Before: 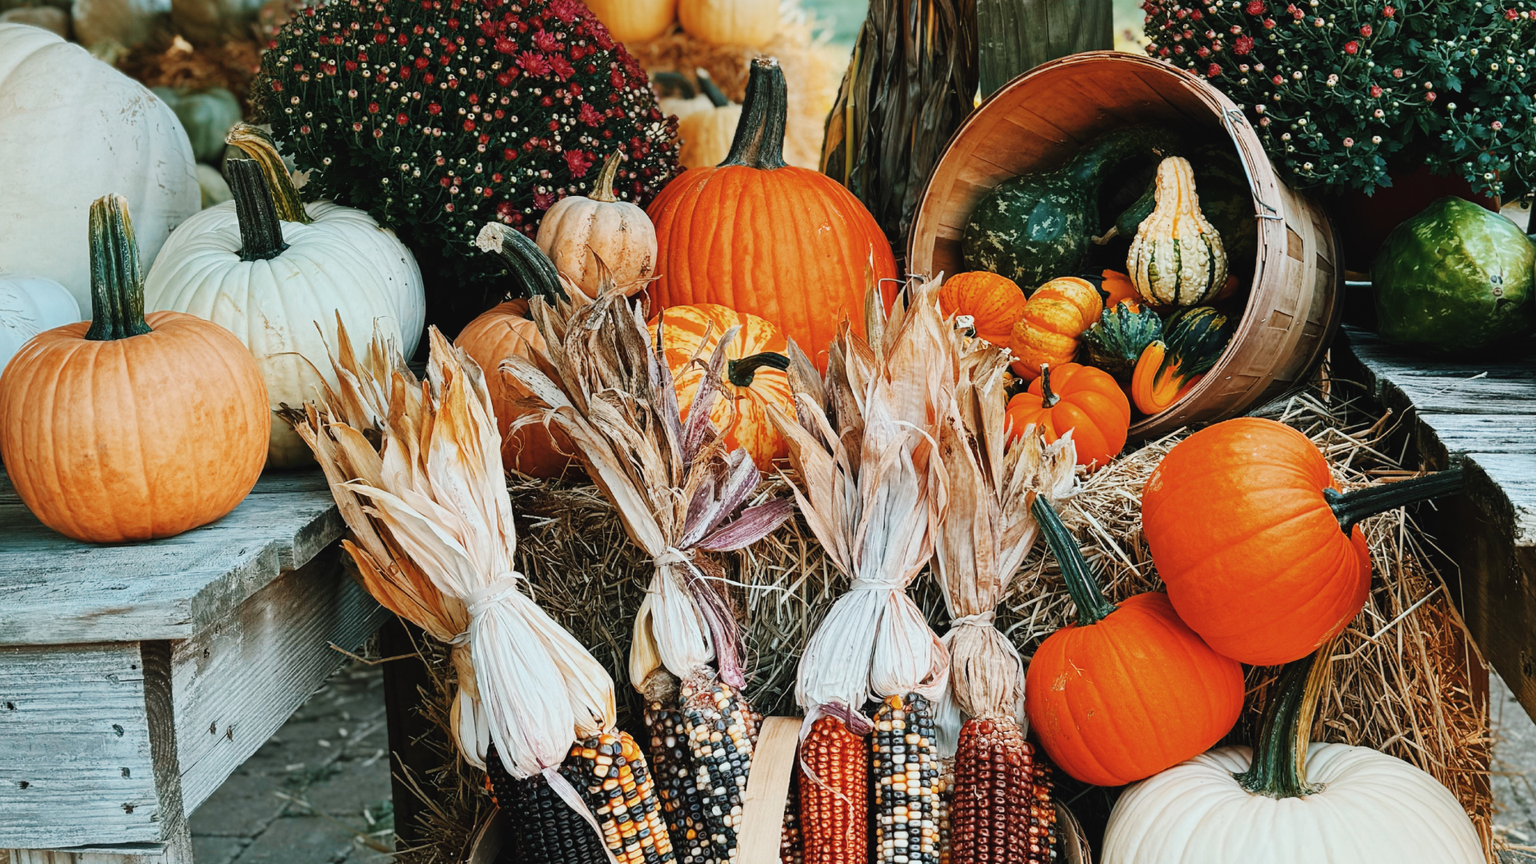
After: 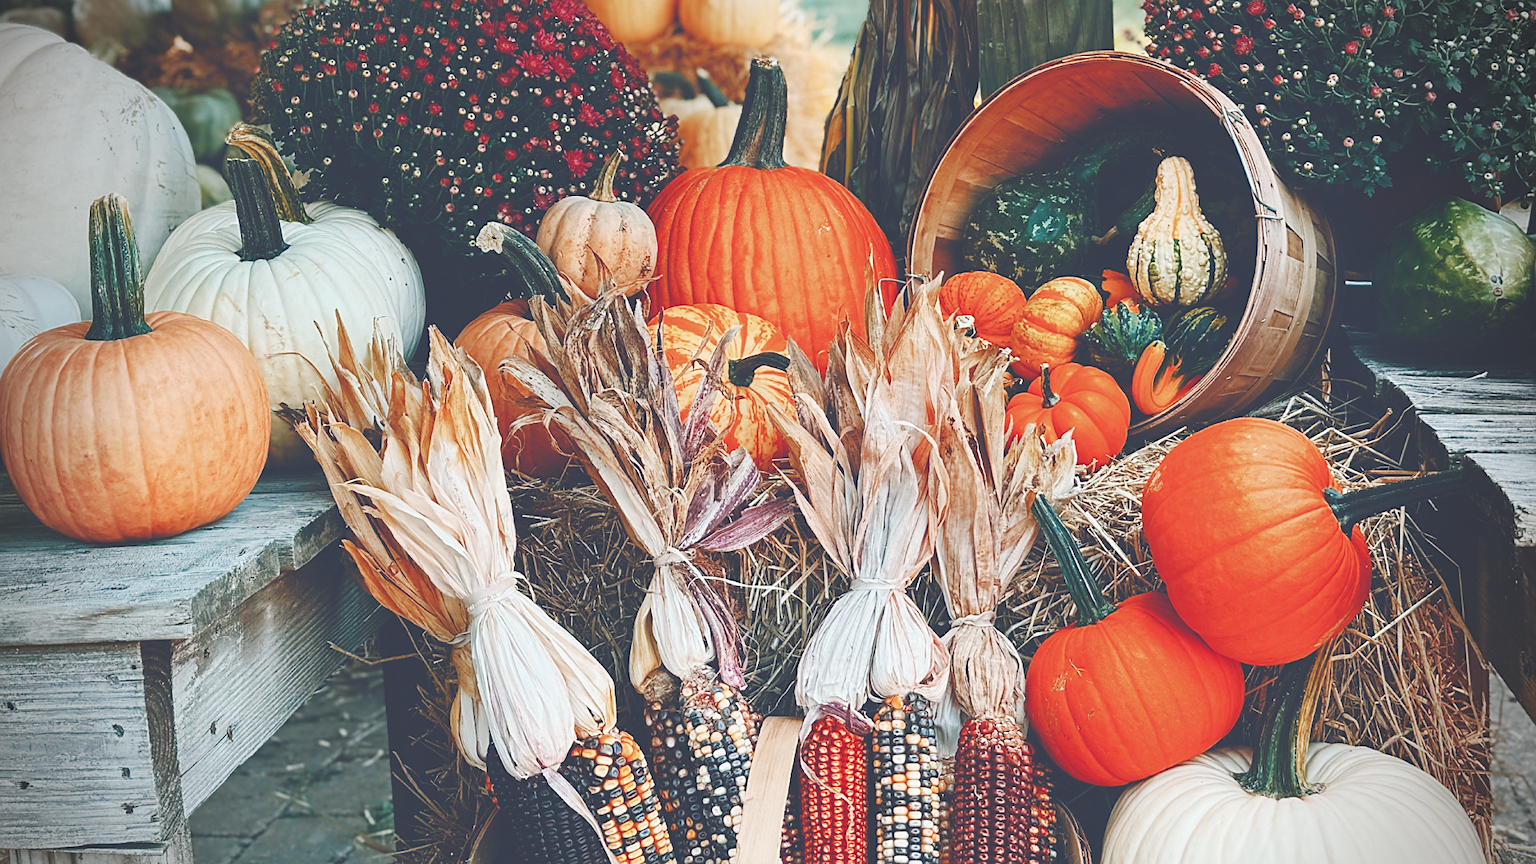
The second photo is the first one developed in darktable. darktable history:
exposure: black level correction -0.041, exposure 0.064 EV, compensate highlight preservation false
sharpen: radius 1.875, amount 0.401, threshold 1.434
vignetting: fall-off radius 31.66%, unbound false
color balance rgb: highlights gain › luminance 7.333%, highlights gain › chroma 0.956%, highlights gain › hue 49.63°, global offset › luminance 0.413%, global offset › chroma 0.211%, global offset › hue 255.42°, linear chroma grading › shadows -2.614%, linear chroma grading › highlights -4.24%, perceptual saturation grading › global saturation 0.486%, perceptual saturation grading › highlights -29.518%, perceptual saturation grading › mid-tones 30.162%, perceptual saturation grading › shadows 59.242%, global vibrance 20%
